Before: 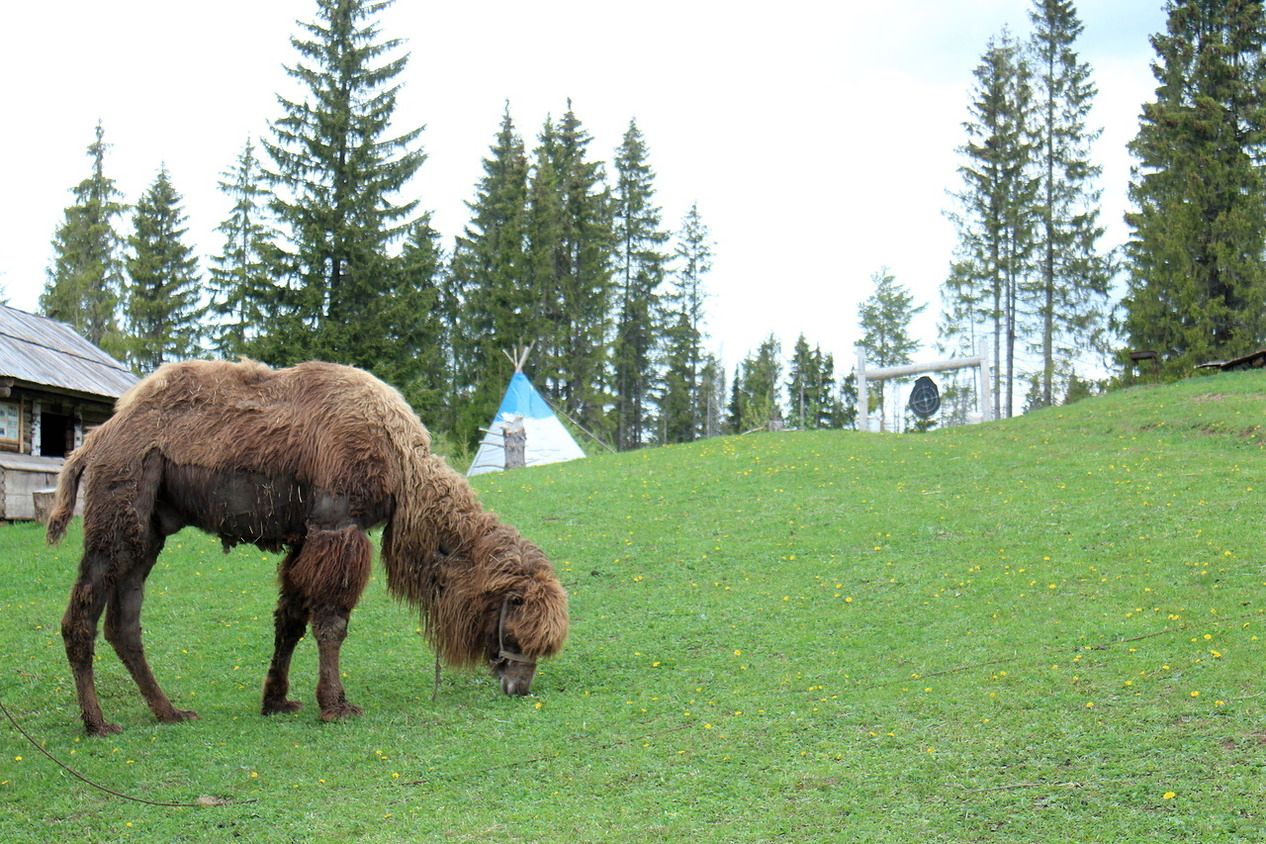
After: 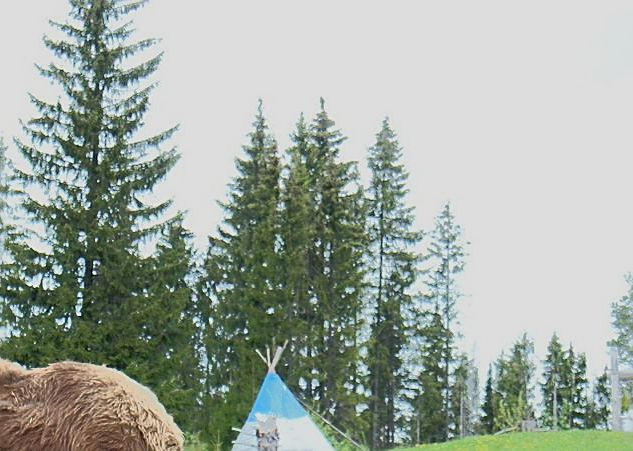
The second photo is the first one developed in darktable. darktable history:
crop: left 19.556%, right 30.401%, bottom 46.458%
tone equalizer: -7 EV -0.63 EV, -6 EV 1 EV, -5 EV -0.45 EV, -4 EV 0.43 EV, -3 EV 0.41 EV, -2 EV 0.15 EV, -1 EV -0.15 EV, +0 EV -0.39 EV, smoothing diameter 25%, edges refinement/feathering 10, preserve details guided filter
sharpen: on, module defaults
